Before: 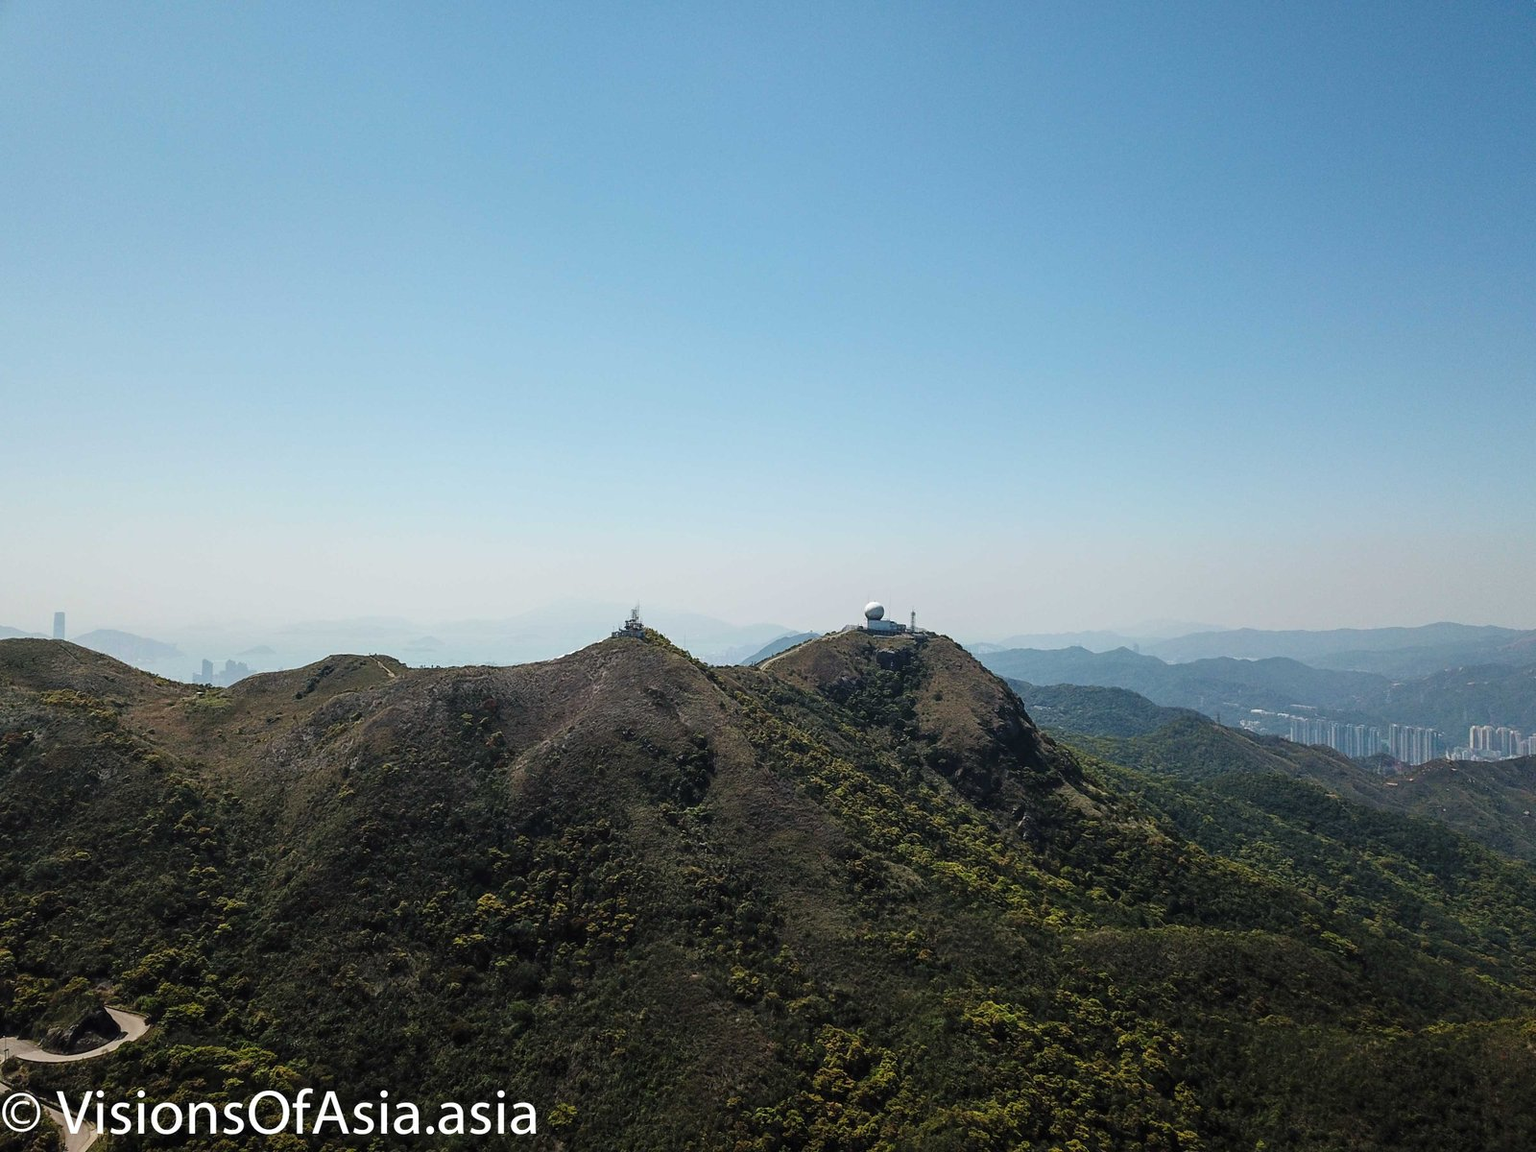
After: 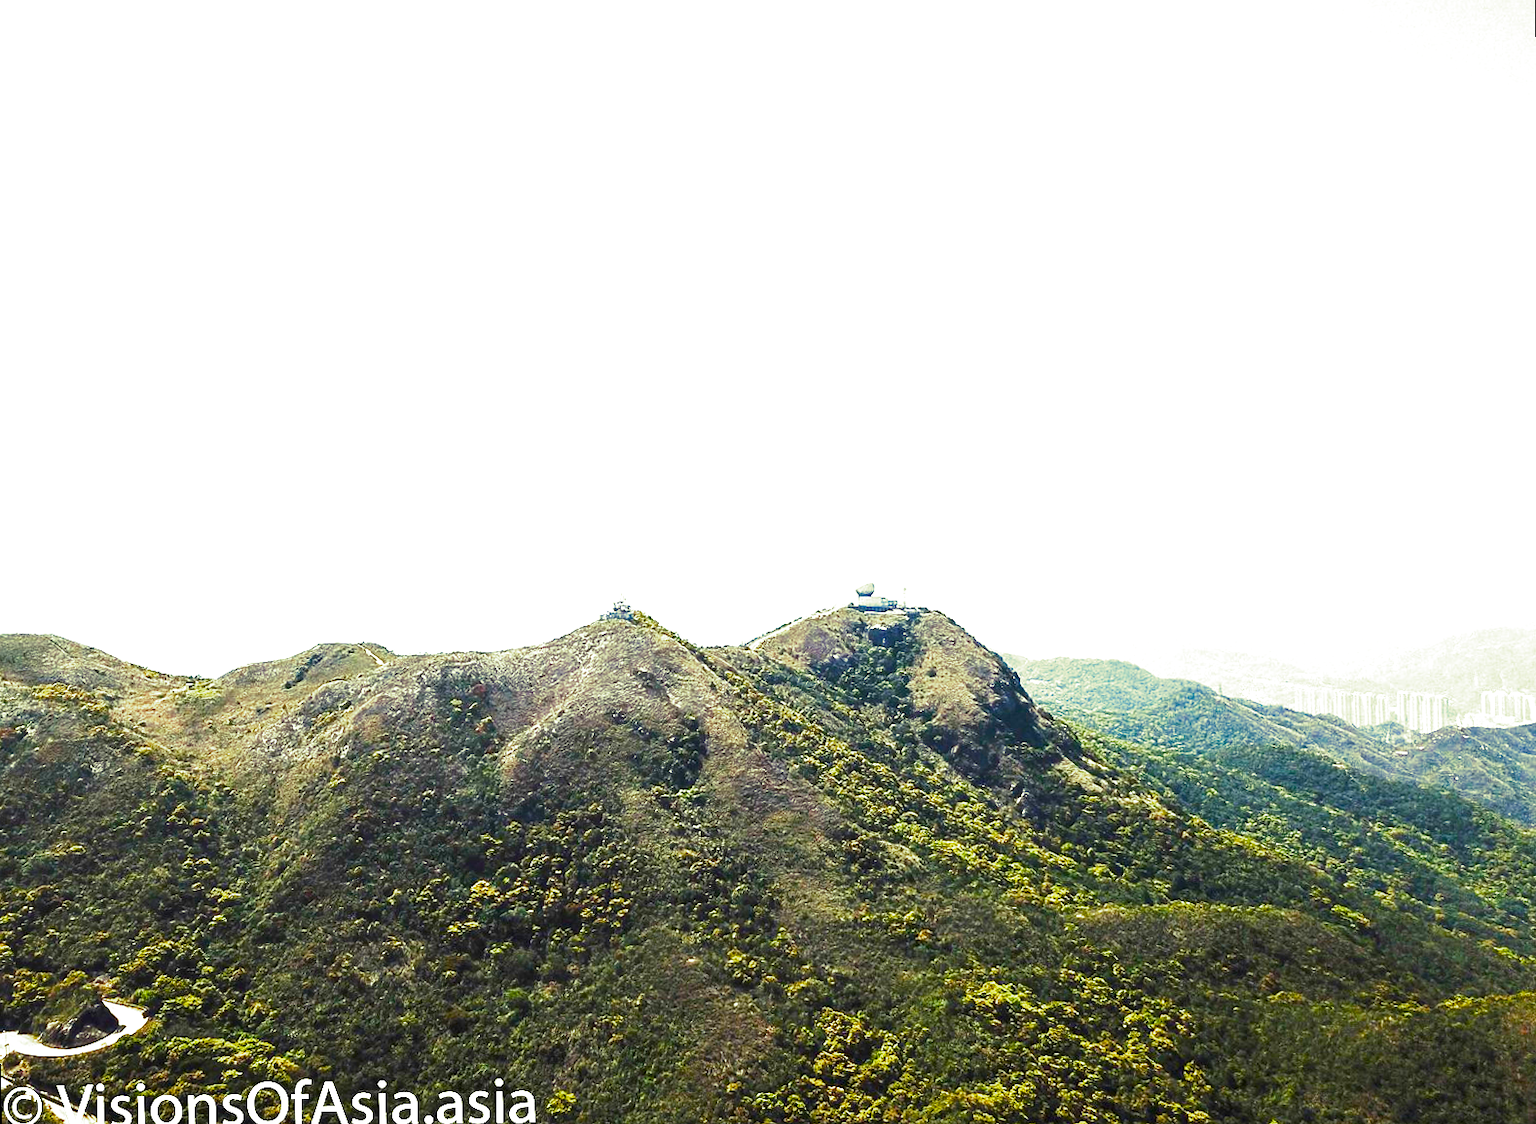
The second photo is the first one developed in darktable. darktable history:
rotate and perspective: rotation -1.32°, lens shift (horizontal) -0.031, crop left 0.015, crop right 0.985, crop top 0.047, crop bottom 0.982
color balance rgb: linear chroma grading › global chroma 9%, perceptual saturation grading › global saturation 36%, perceptual saturation grading › shadows 35%, perceptual brilliance grading › global brilliance 15%, perceptual brilliance grading › shadows -35%, global vibrance 15%
split-toning: shadows › hue 290.82°, shadows › saturation 0.34, highlights › saturation 0.38, balance 0, compress 50%
exposure: black level correction 0, exposure 1.75 EV, compensate exposure bias true, compensate highlight preservation false
base curve: curves: ch0 [(0, 0) (0.579, 0.807) (1, 1)], preserve colors none
